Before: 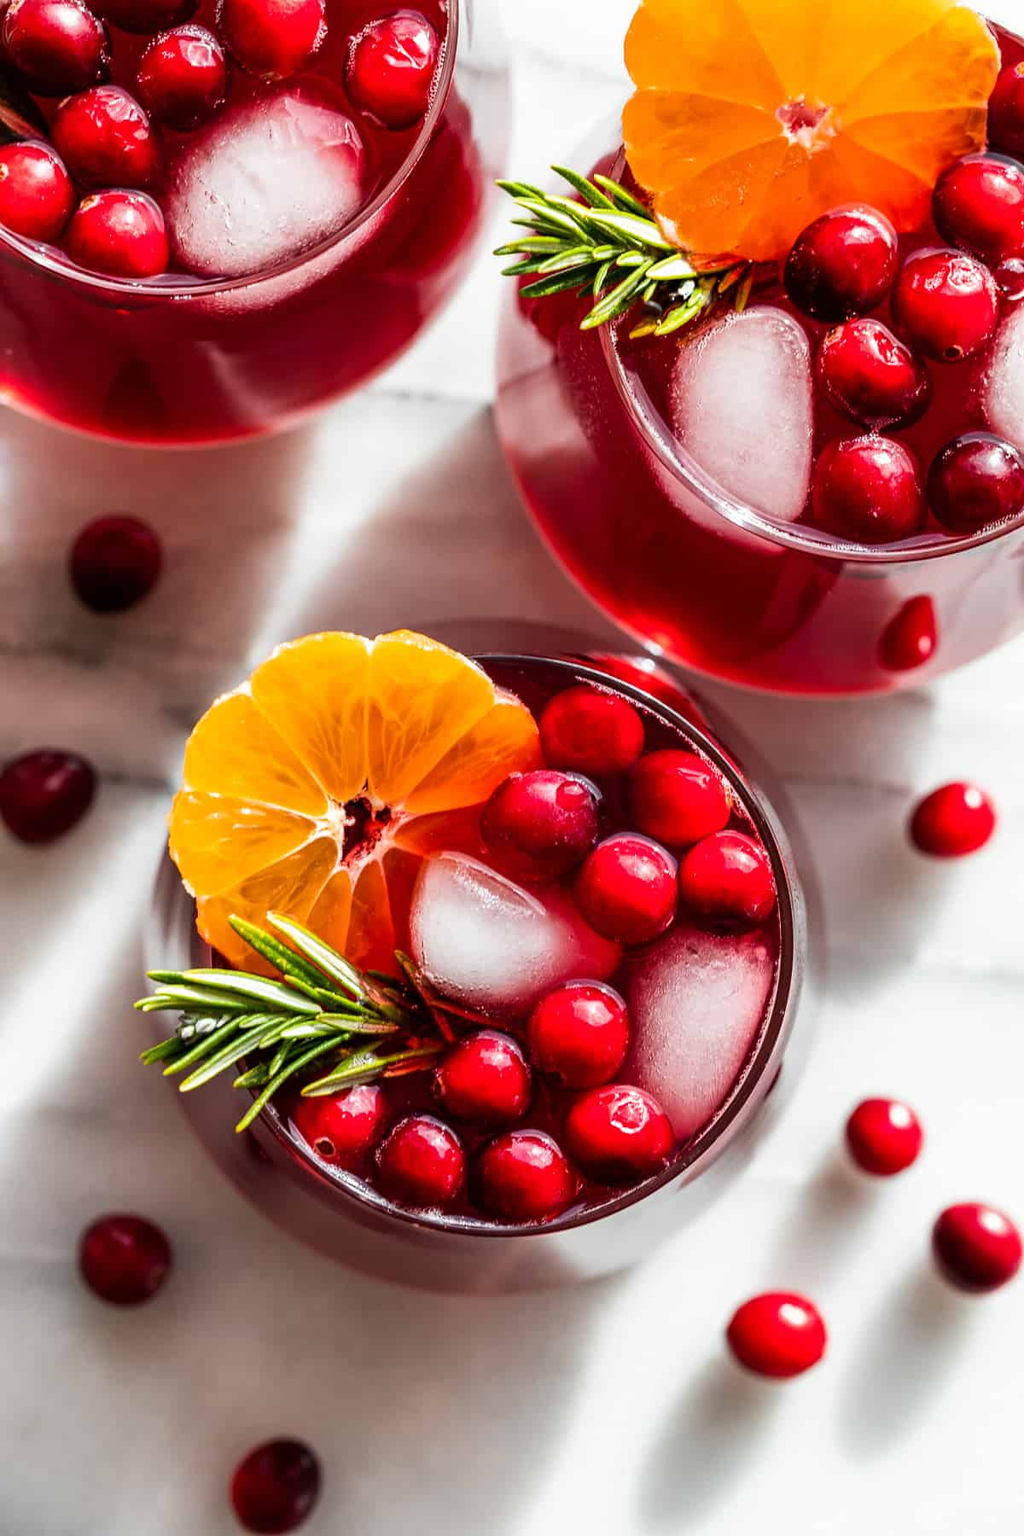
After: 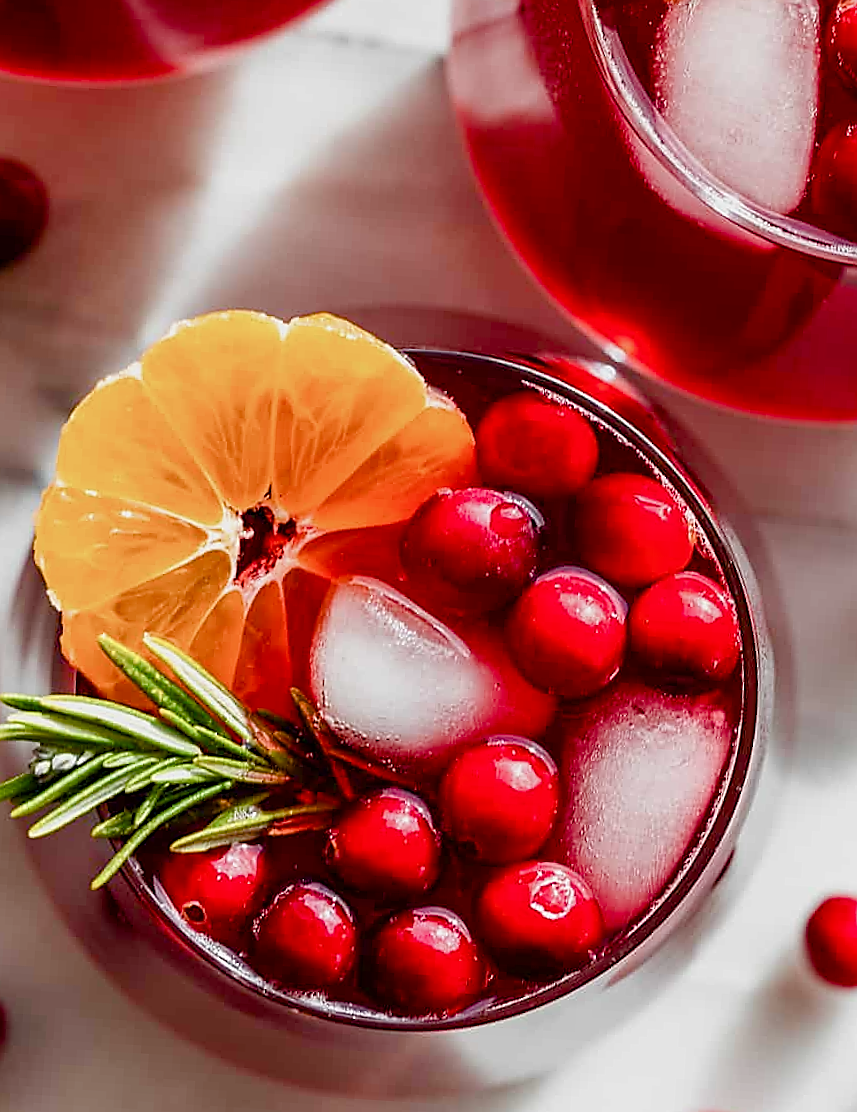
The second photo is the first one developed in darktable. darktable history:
crop and rotate: angle -3.57°, left 9.926%, top 20.759%, right 12.091%, bottom 11.794%
color balance rgb: perceptual saturation grading › global saturation 25.318%, perceptual saturation grading › highlights -50.443%, perceptual saturation grading › shadows 30.773%, contrast -10.057%
sharpen: radius 1.408, amount 1.261, threshold 0.668
